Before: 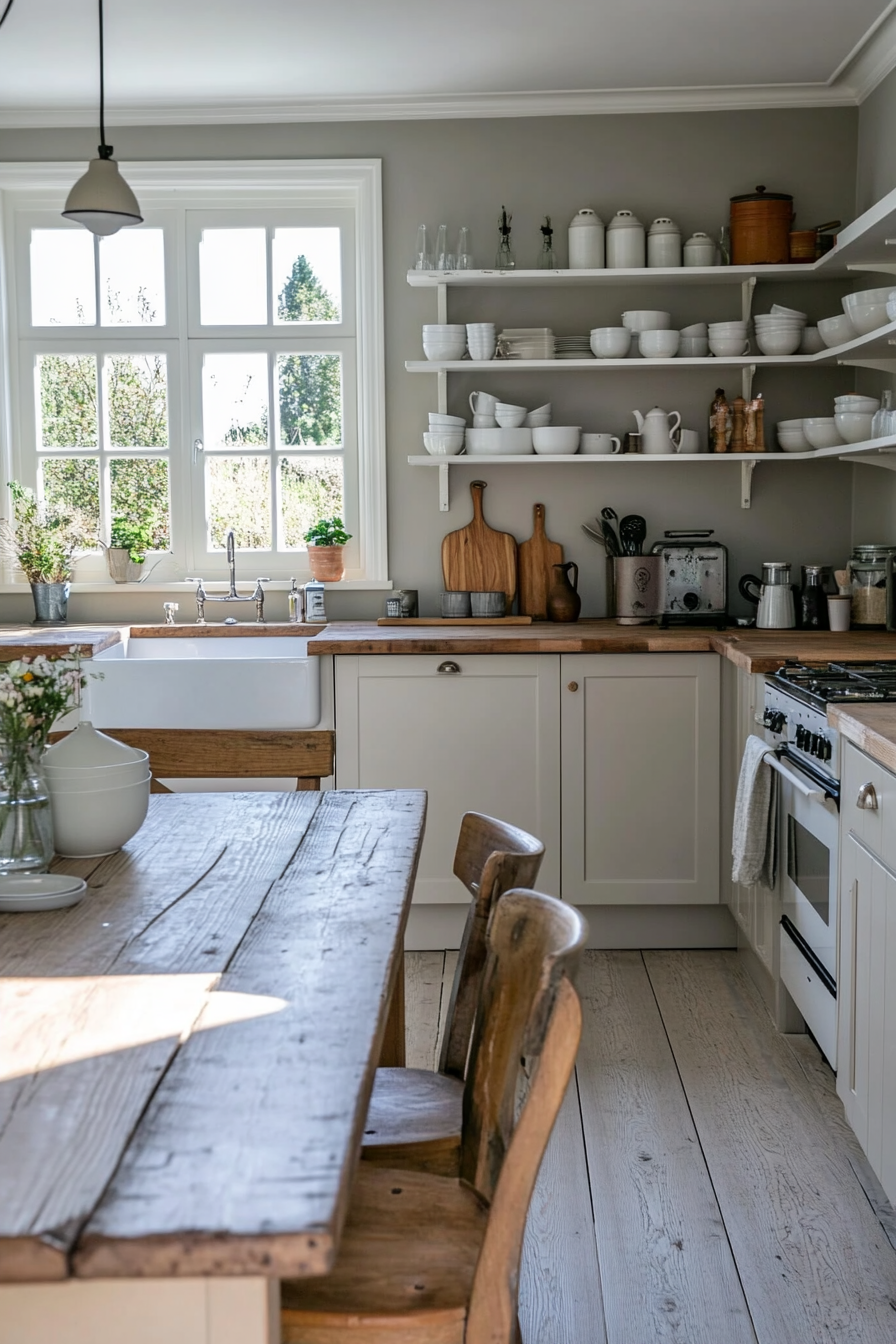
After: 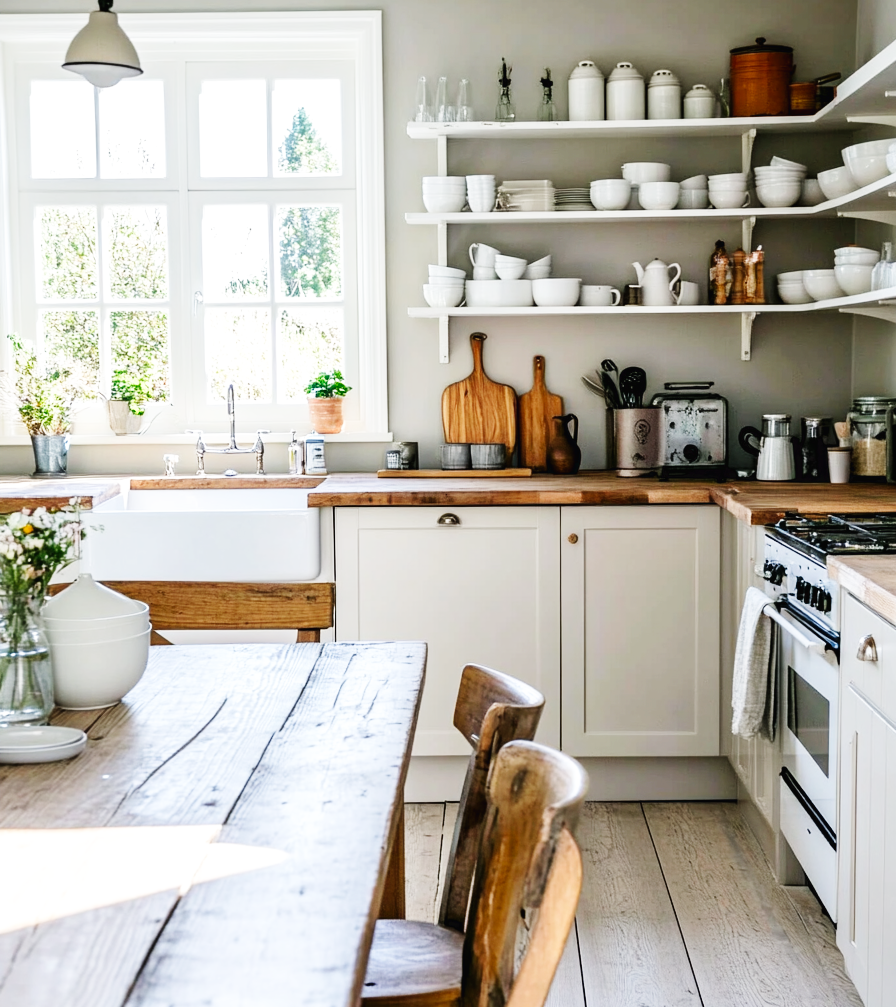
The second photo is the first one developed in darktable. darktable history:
base curve: curves: ch0 [(0, 0.003) (0.001, 0.002) (0.006, 0.004) (0.02, 0.022) (0.048, 0.086) (0.094, 0.234) (0.162, 0.431) (0.258, 0.629) (0.385, 0.8) (0.548, 0.918) (0.751, 0.988) (1, 1)], preserve colors none
crop: top 11.051%, bottom 13.956%
